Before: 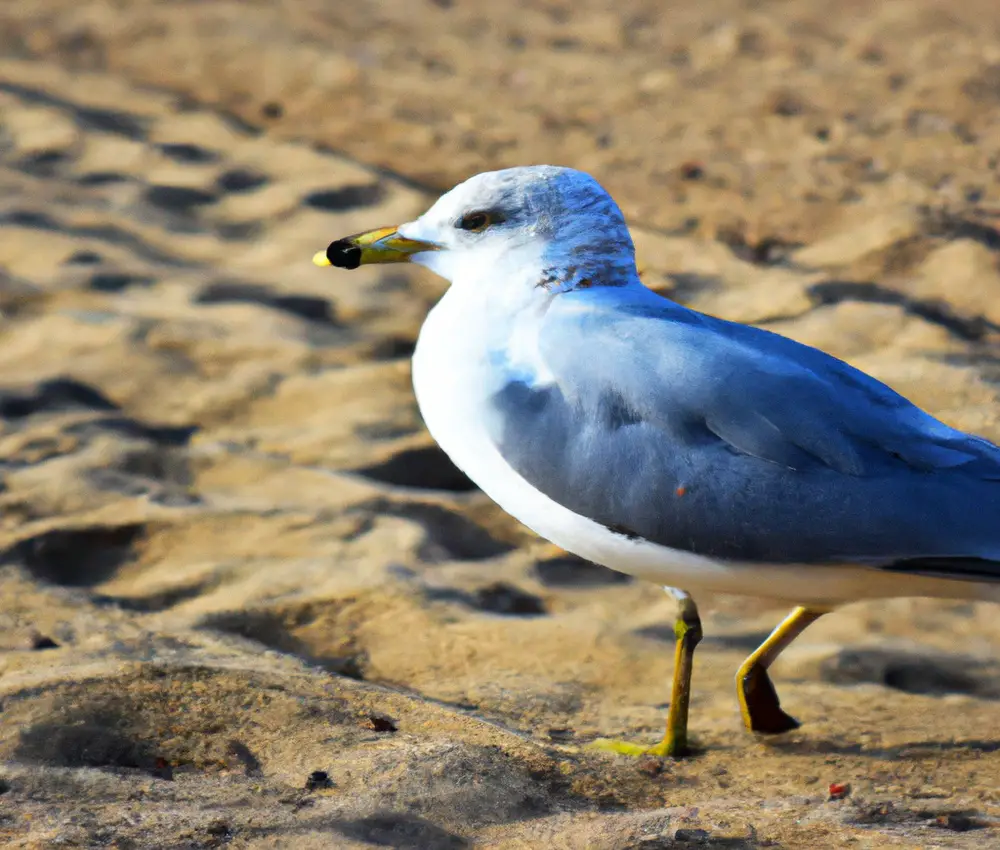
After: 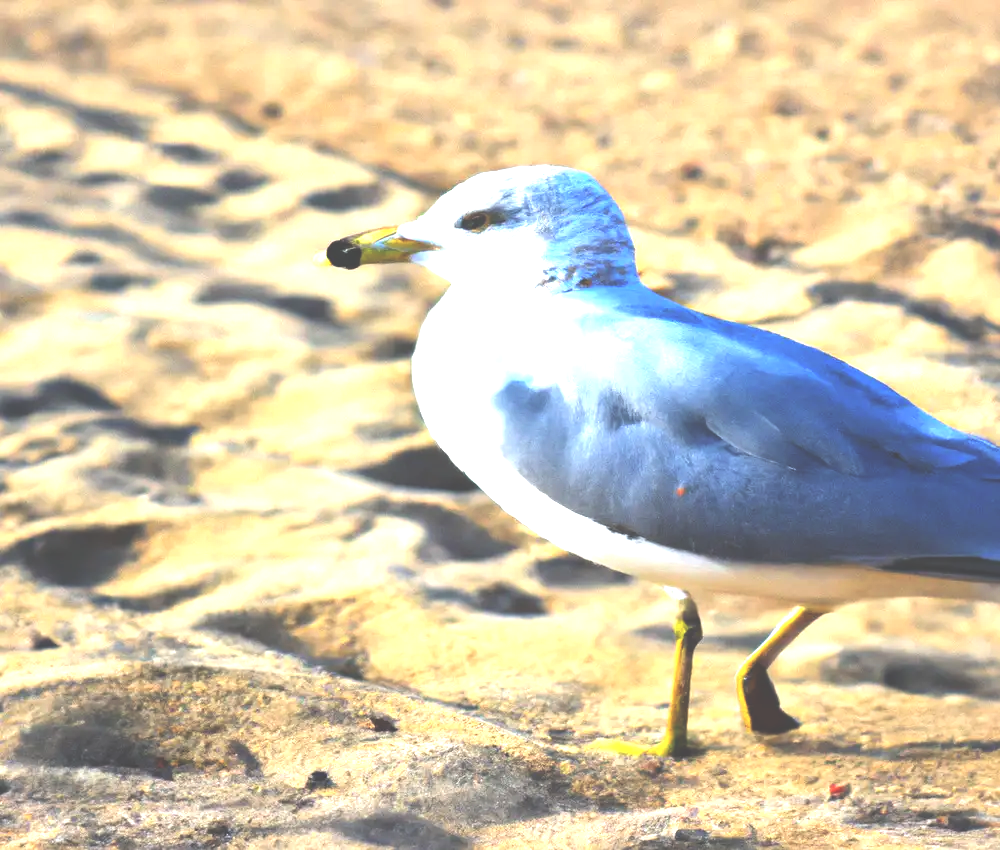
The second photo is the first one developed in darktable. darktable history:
exposure: black level correction -0.024, exposure 1.394 EV, compensate exposure bias true, compensate highlight preservation false
